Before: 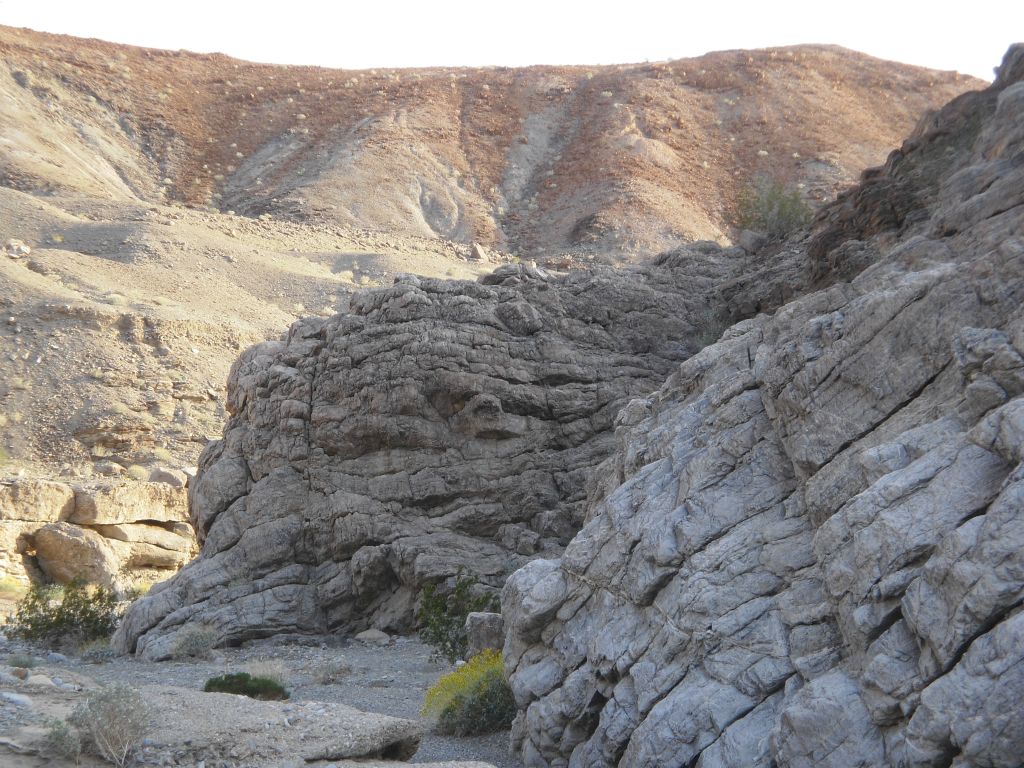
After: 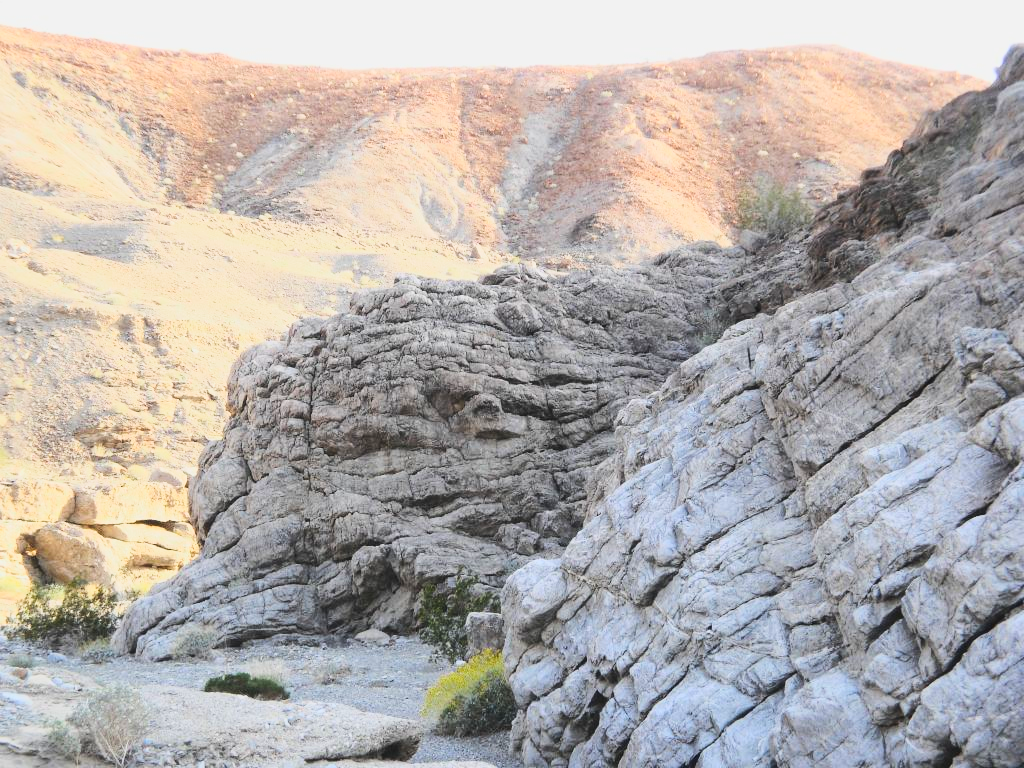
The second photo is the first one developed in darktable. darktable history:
white balance: emerald 1
tone curve: curves: ch0 [(0, 0.026) (0.146, 0.158) (0.272, 0.34) (0.434, 0.625) (0.676, 0.871) (0.994, 0.955)], color space Lab, linked channels, preserve colors none
